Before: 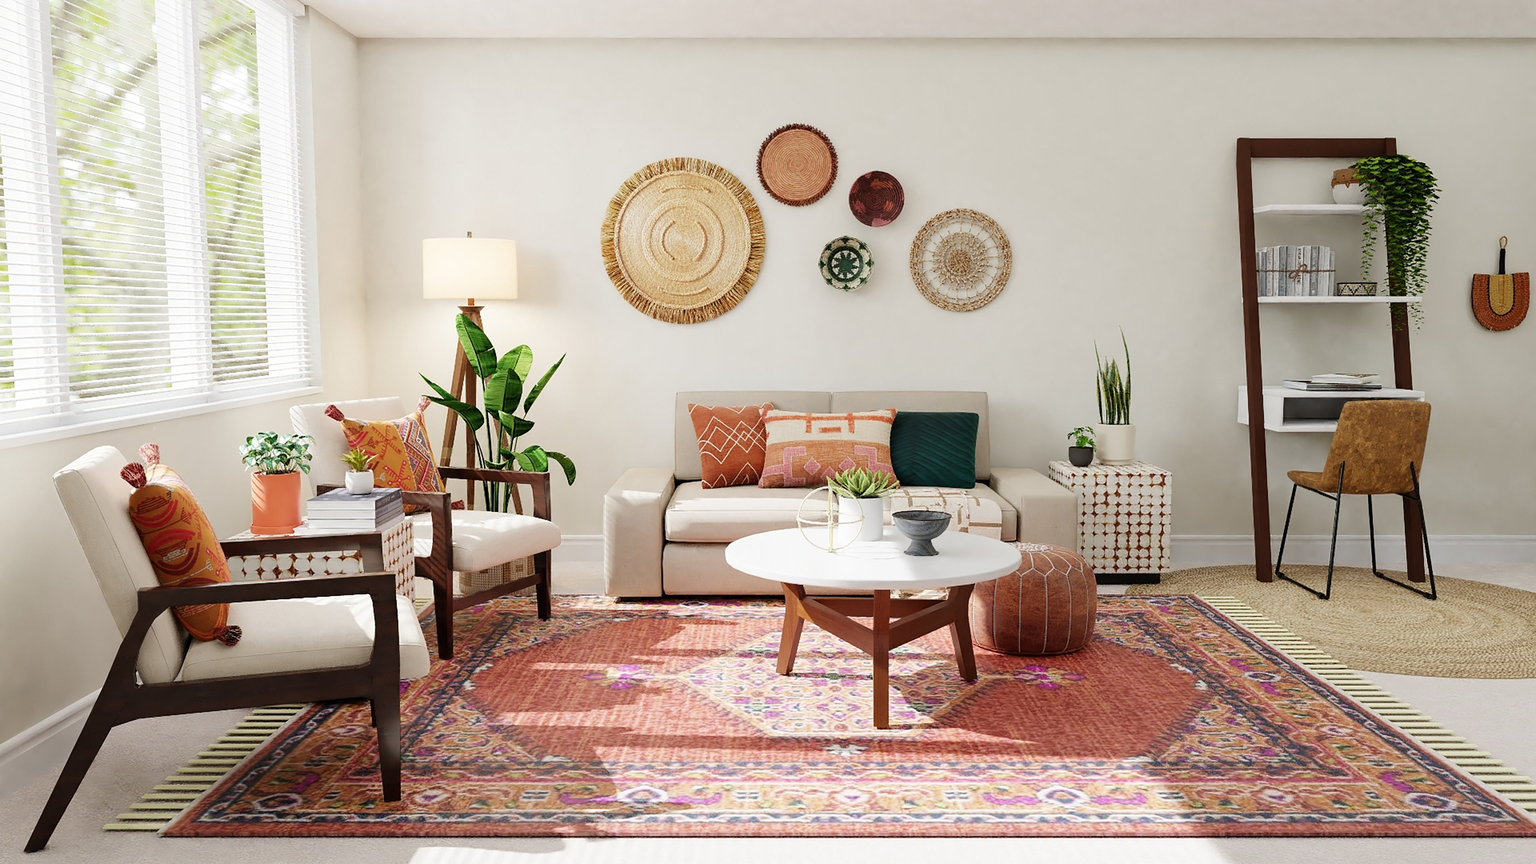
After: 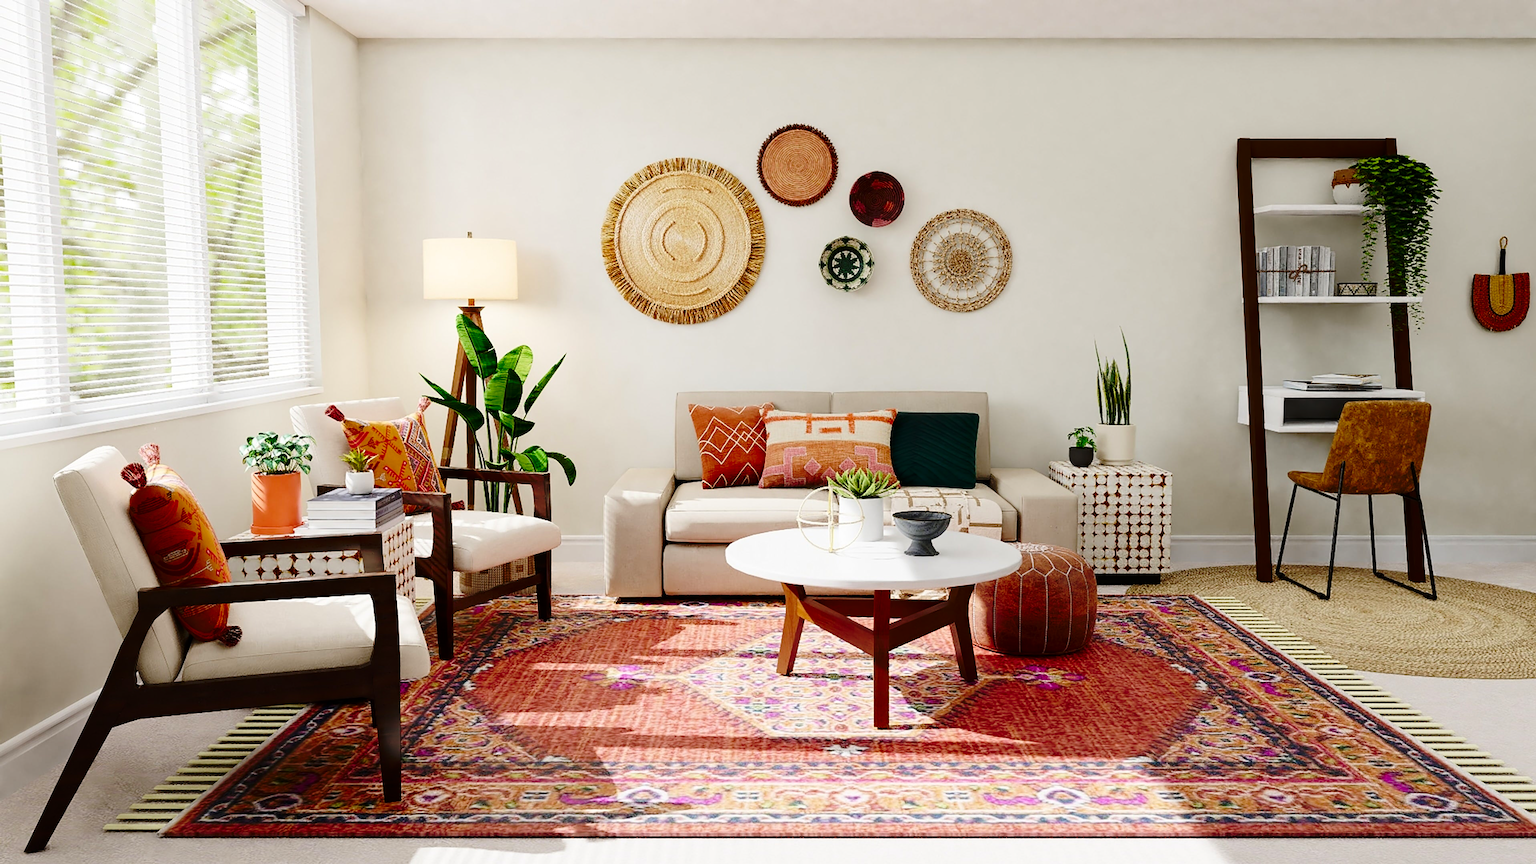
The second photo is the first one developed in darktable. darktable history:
base curve: curves: ch0 [(0, 0) (0.073, 0.04) (0.157, 0.139) (0.492, 0.492) (0.758, 0.758) (1, 1)], preserve colors none
contrast brightness saturation: contrast 0.129, brightness -0.047, saturation 0.153
